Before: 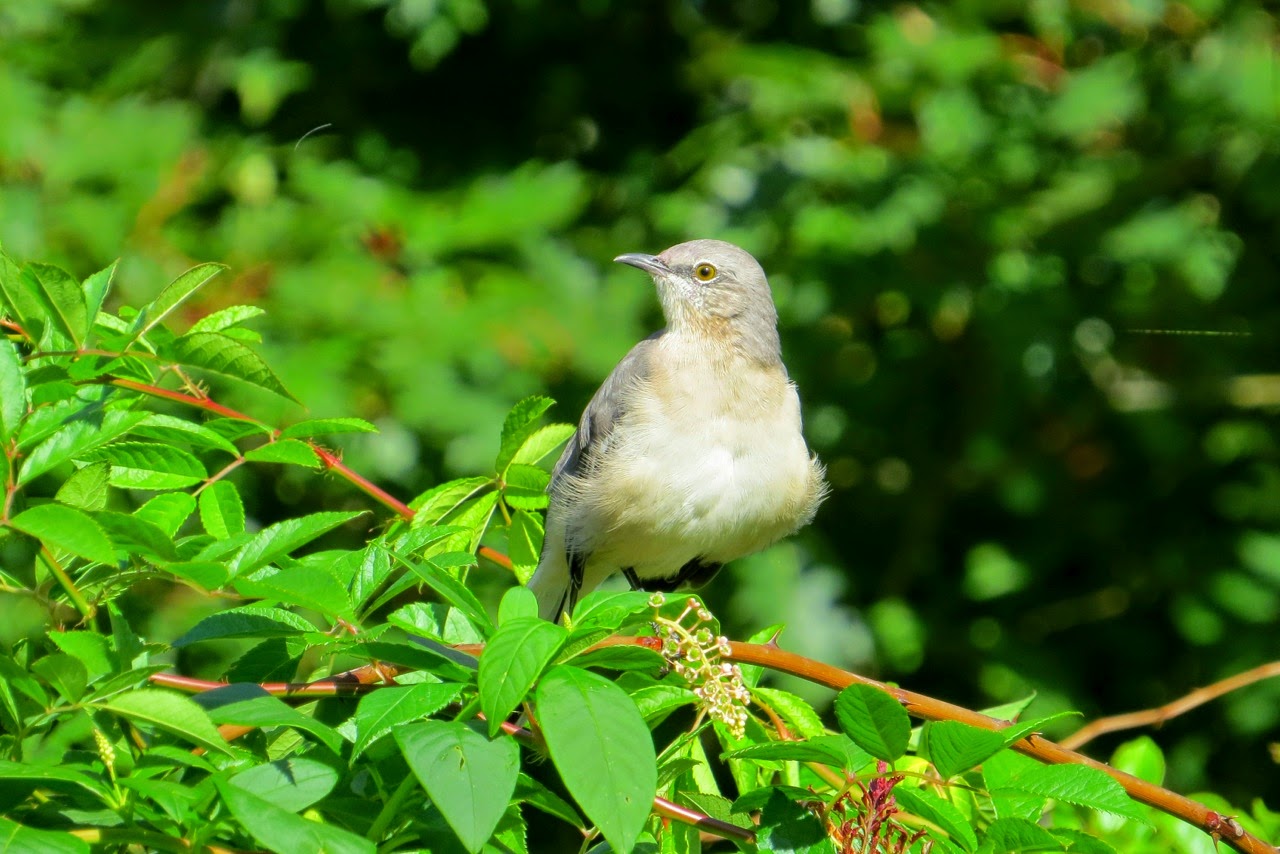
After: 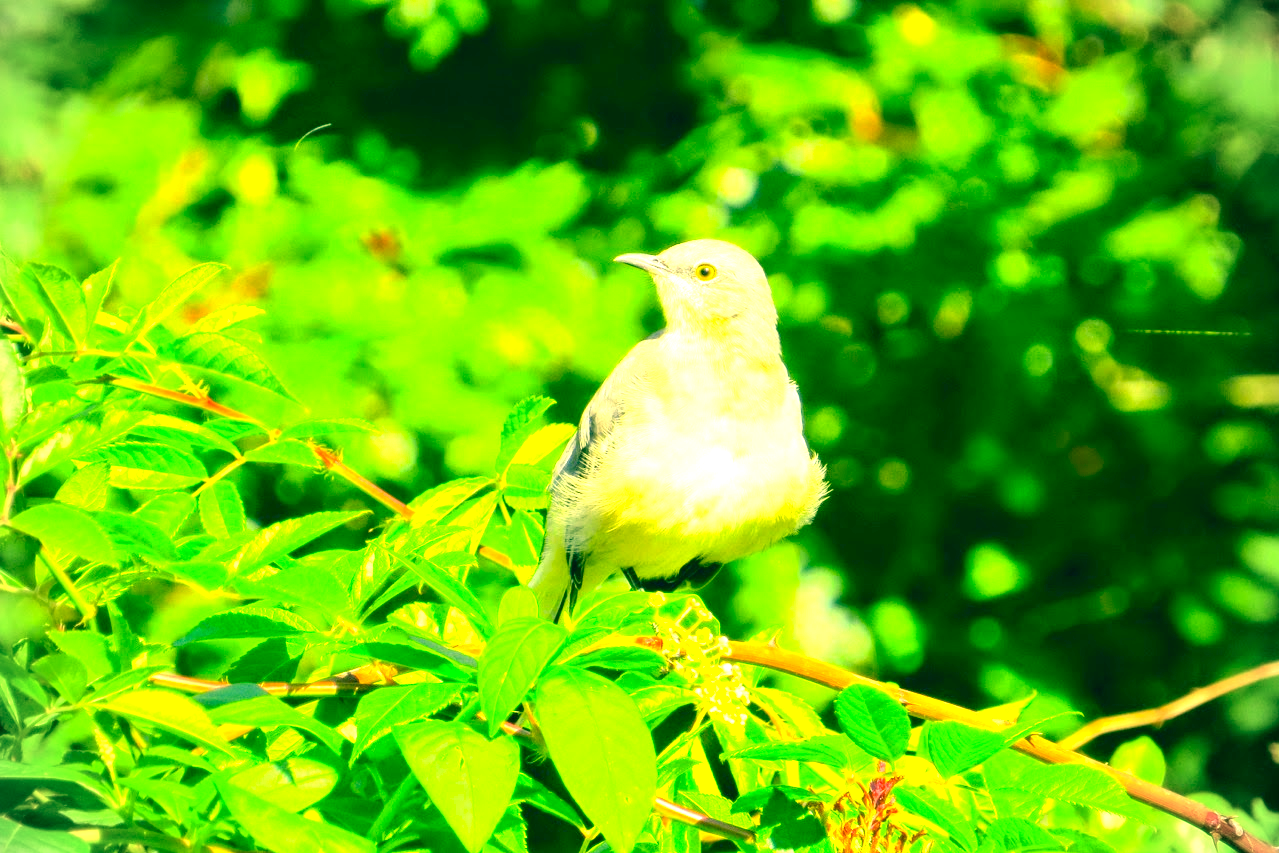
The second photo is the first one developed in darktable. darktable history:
color correction: highlights a* 1.84, highlights b* 34.43, shadows a* -36.67, shadows b* -5.57
contrast brightness saturation: contrast 0.073, brightness 0.07, saturation 0.176
vignetting: on, module defaults
exposure: black level correction 0, exposure 1.707 EV, compensate exposure bias true, compensate highlight preservation false
